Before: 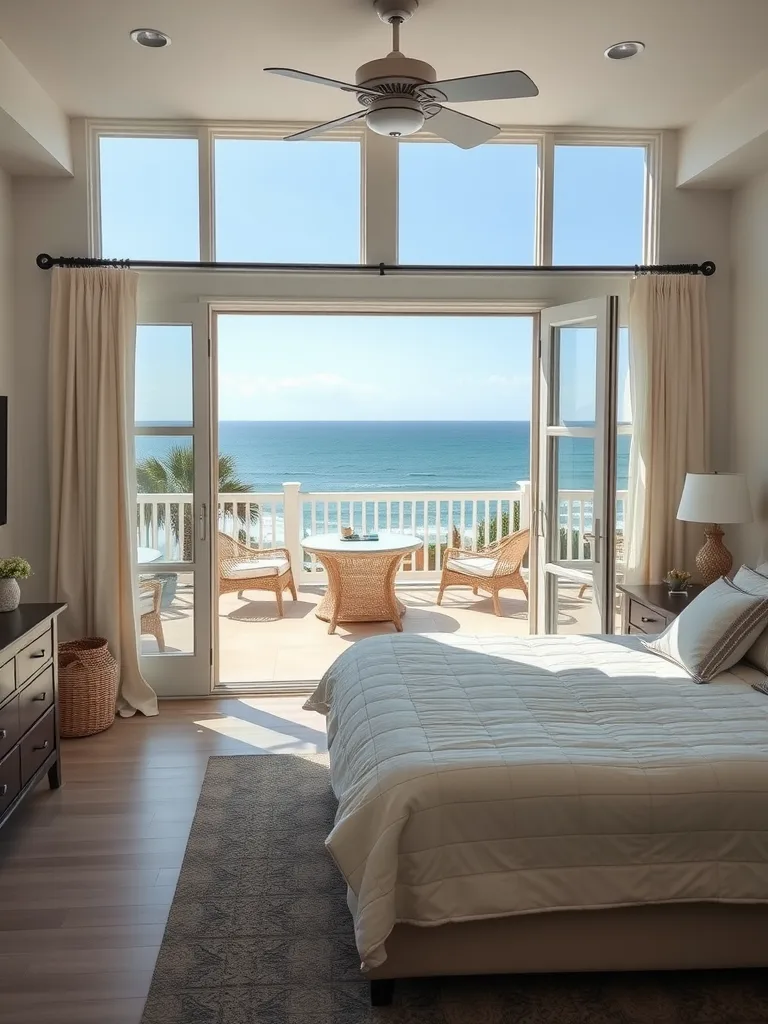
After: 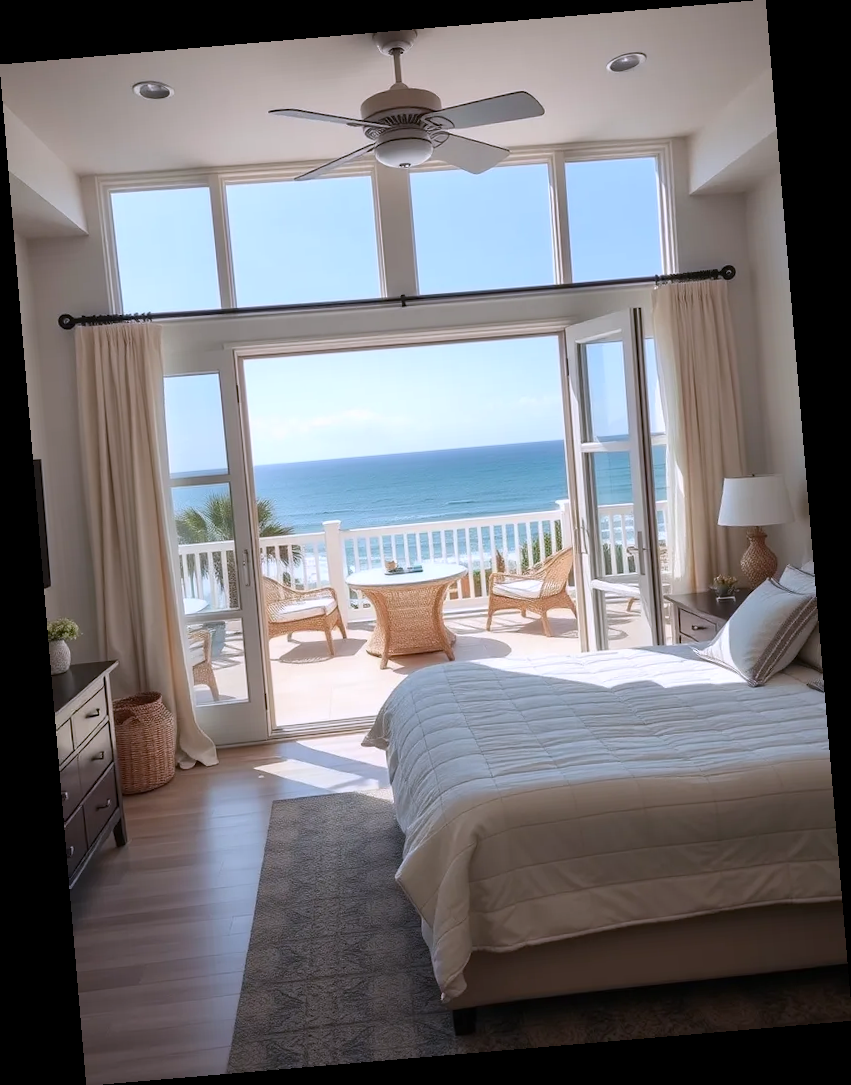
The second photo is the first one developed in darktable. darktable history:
exposure: exposure 0 EV, compensate highlight preservation false
rotate and perspective: rotation -4.86°, automatic cropping off
white balance: red 1.004, blue 1.096
